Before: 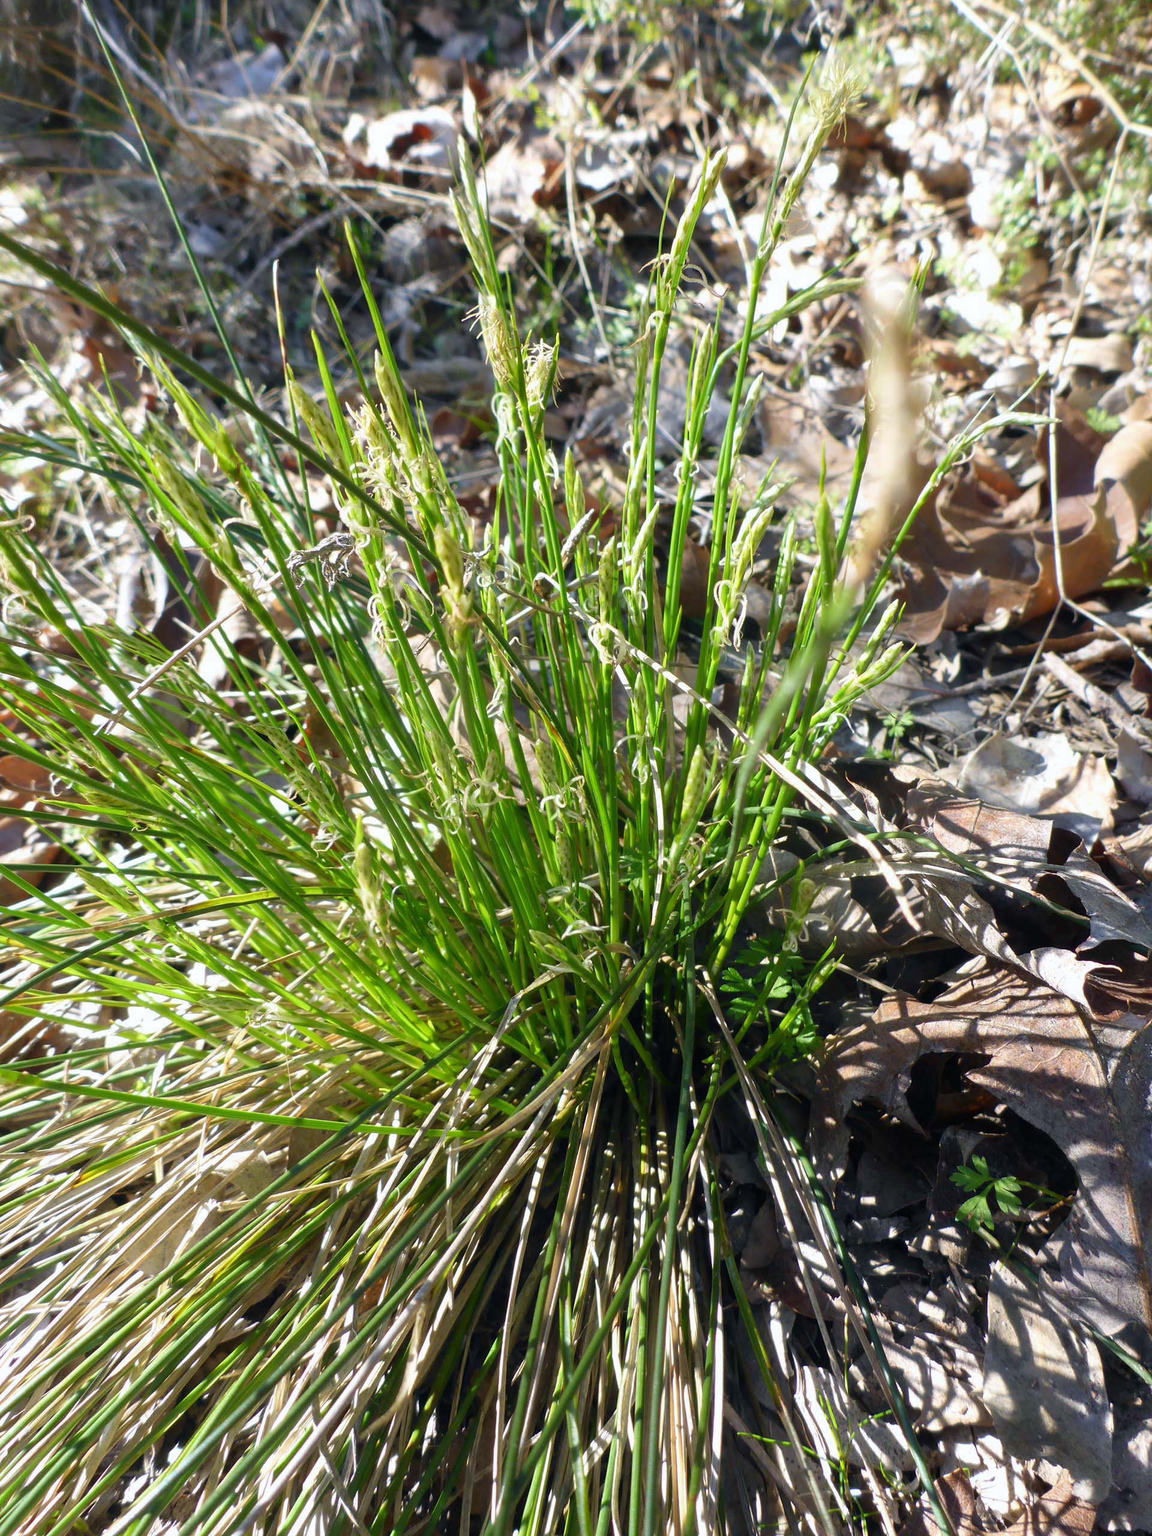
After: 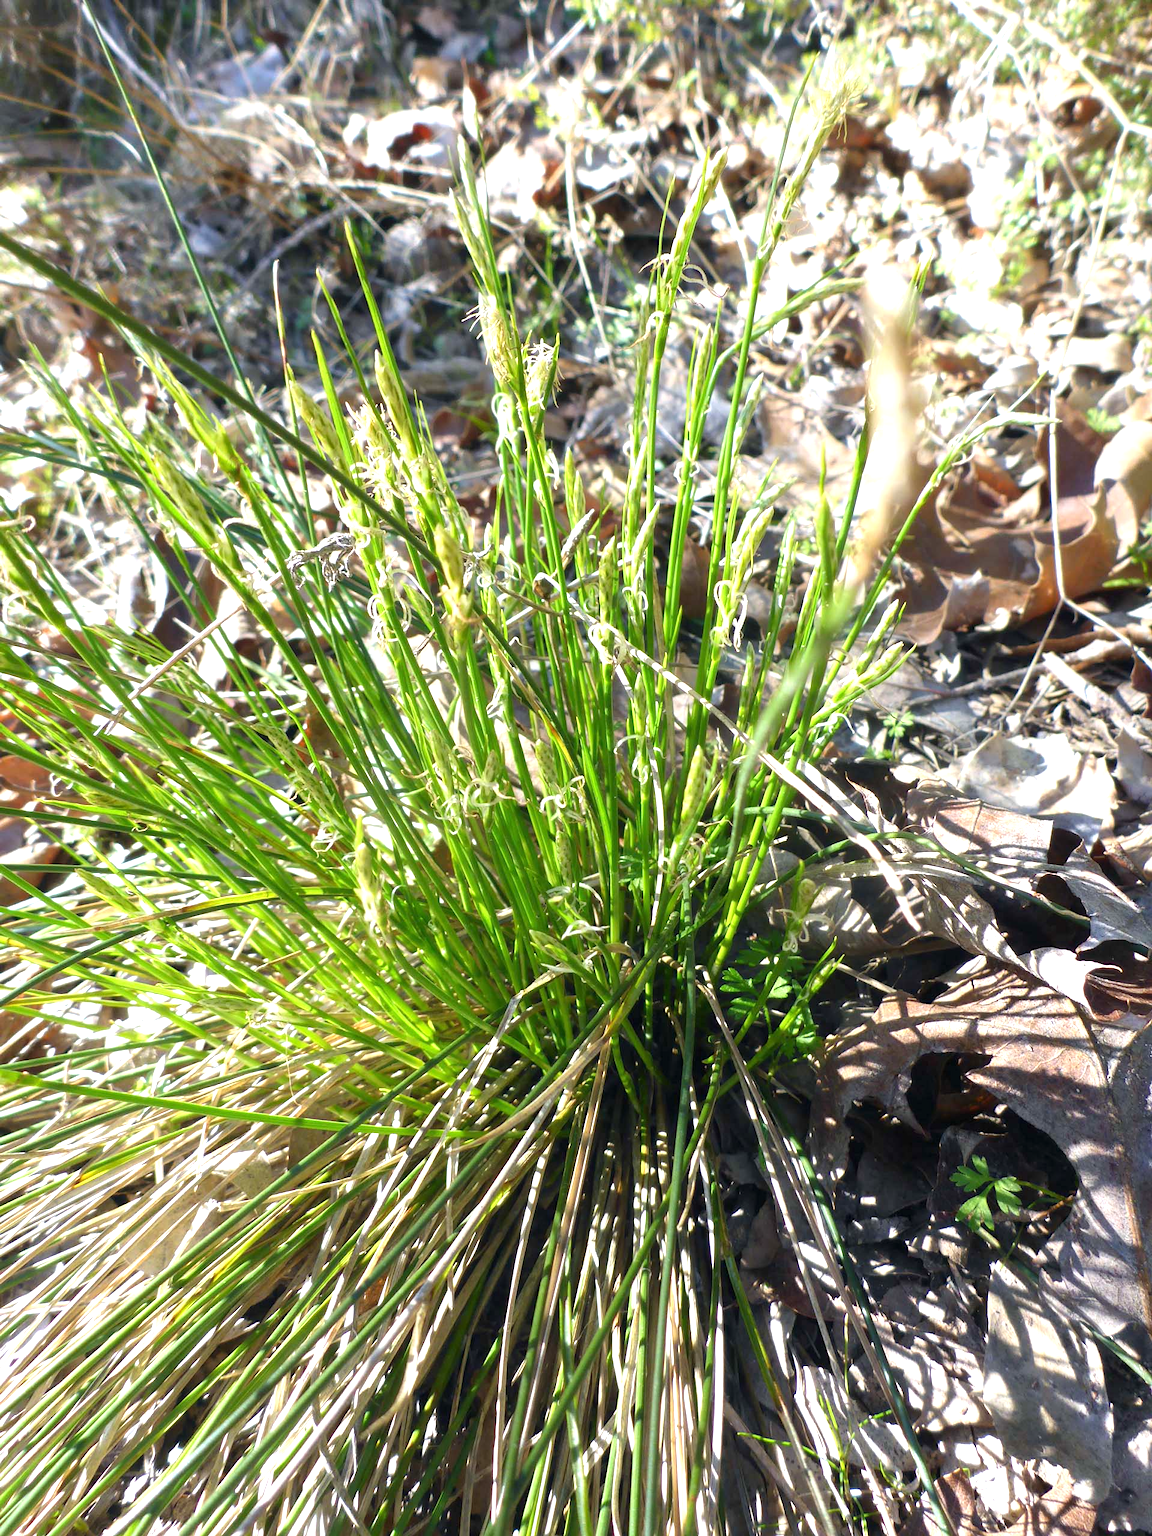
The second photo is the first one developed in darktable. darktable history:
exposure: exposure 0.67 EV, compensate highlight preservation false
